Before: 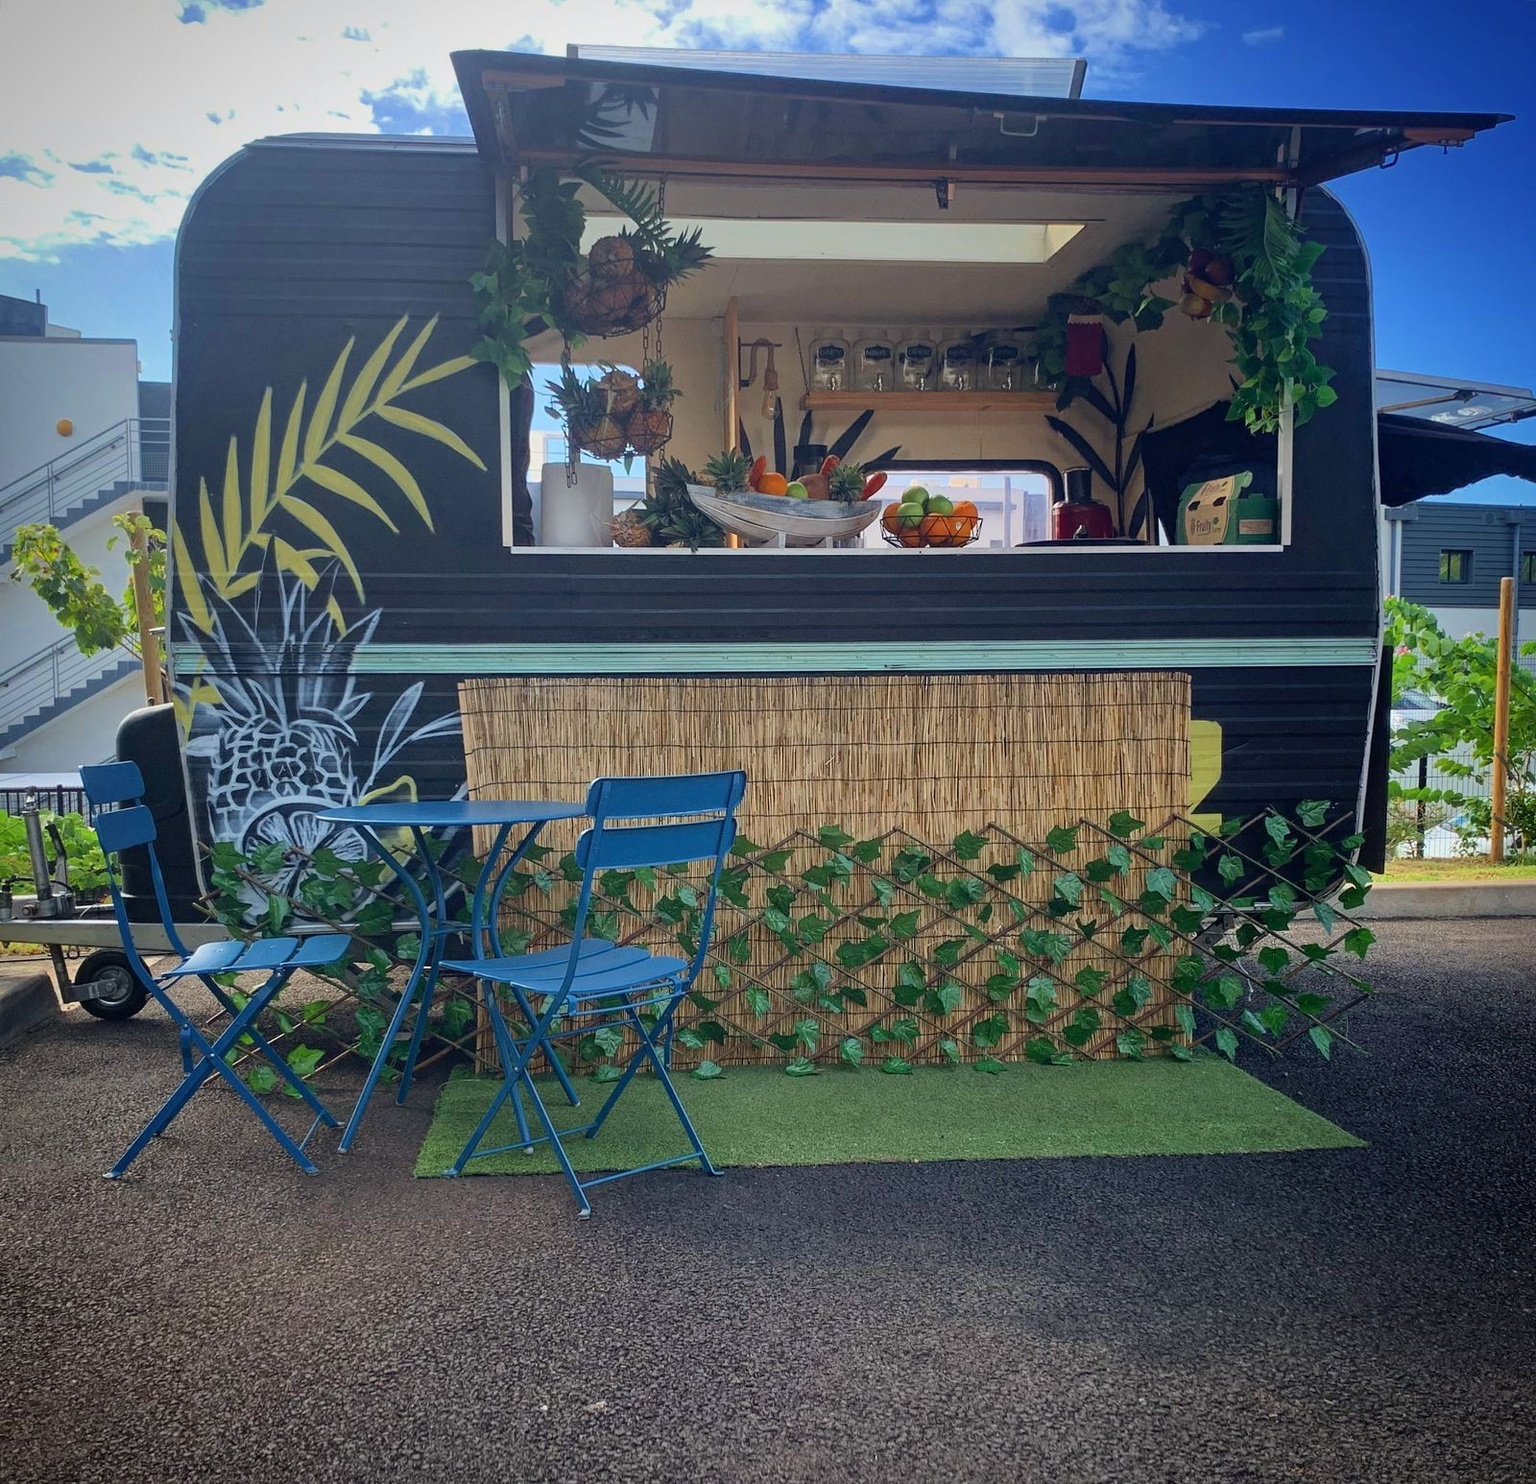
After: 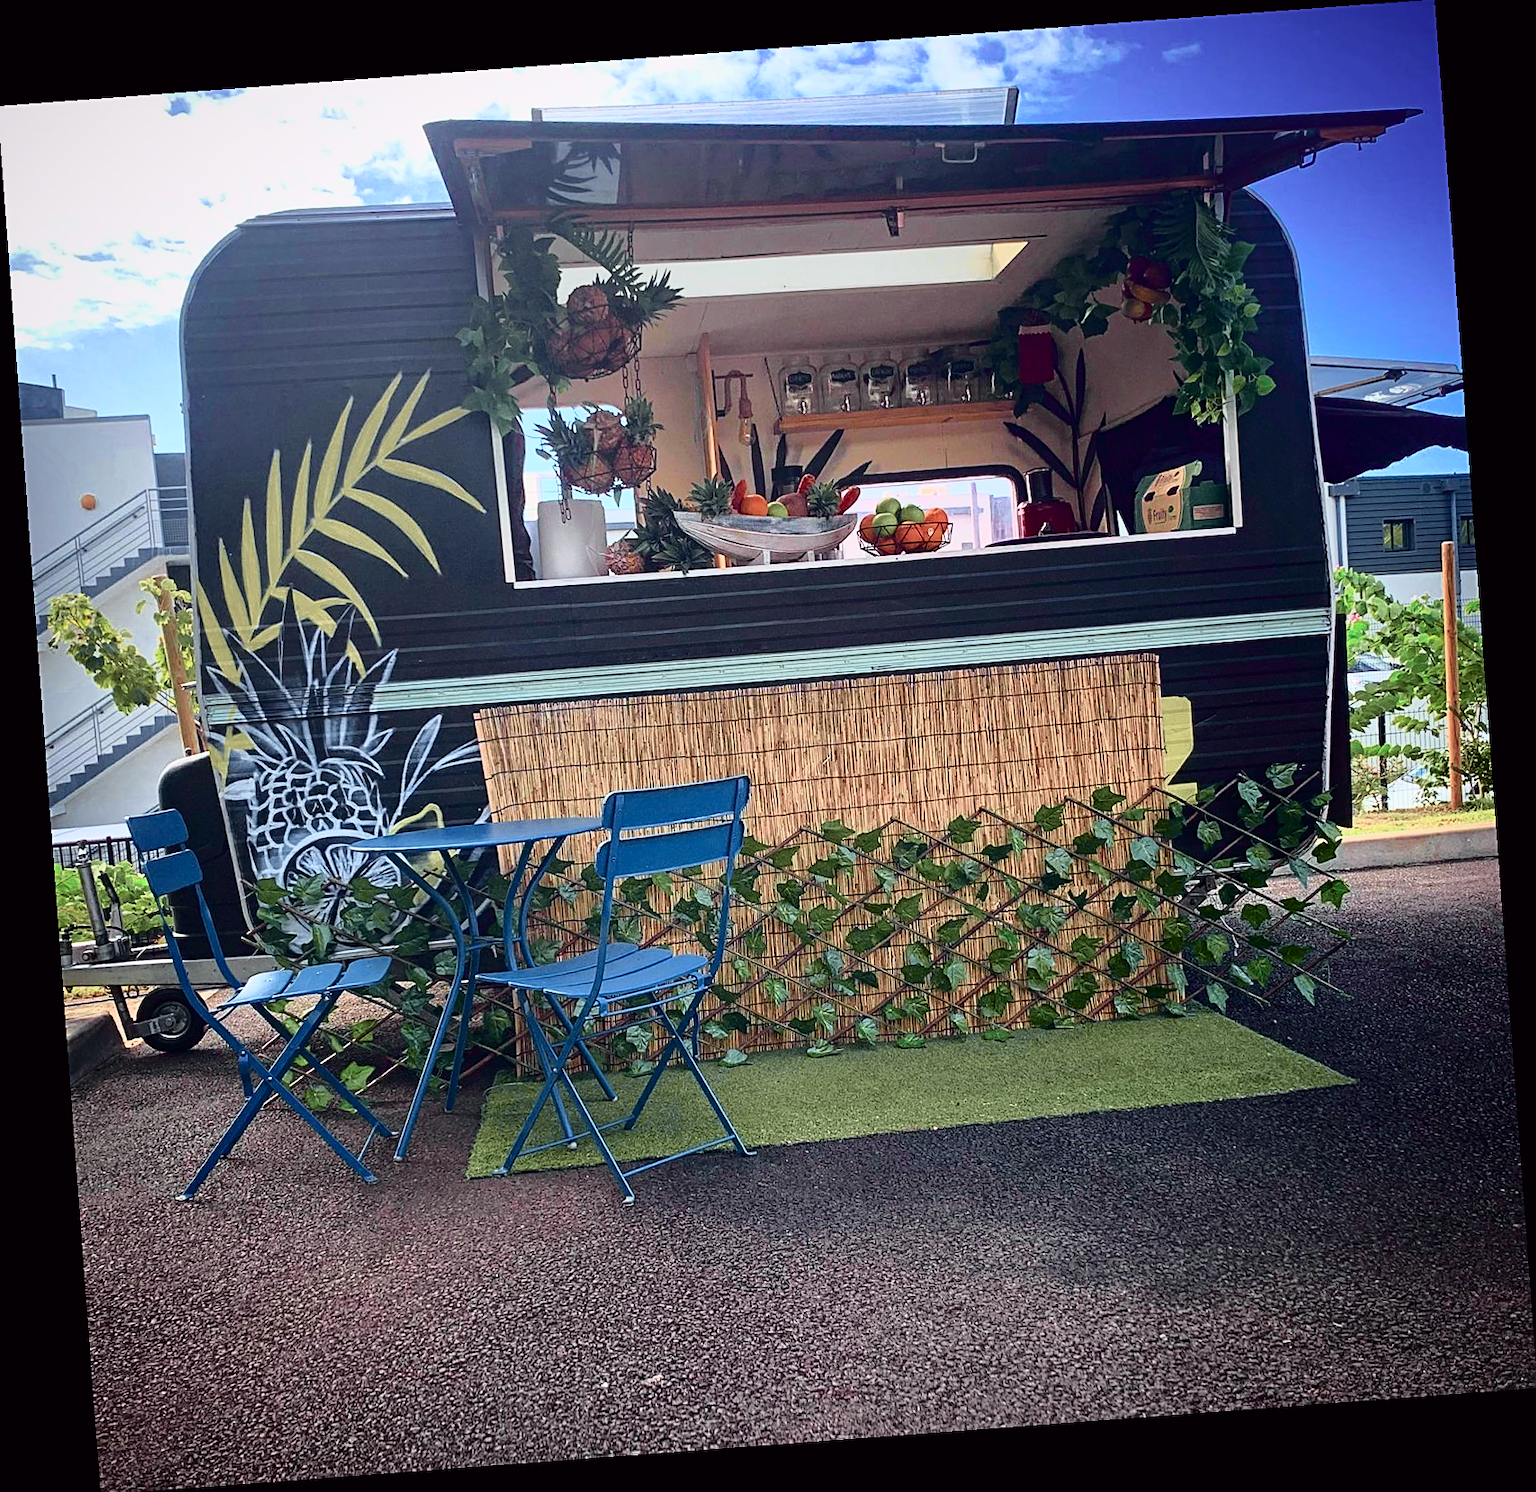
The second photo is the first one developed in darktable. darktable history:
crop and rotate: left 0.126%
sharpen: on, module defaults
exposure: exposure 0.2 EV, compensate highlight preservation false
white balance: emerald 1
contrast brightness saturation: contrast 0.14
rotate and perspective: rotation -4.25°, automatic cropping off
tone curve: curves: ch0 [(0, 0) (0.105, 0.068) (0.195, 0.162) (0.283, 0.283) (0.384, 0.404) (0.485, 0.531) (0.638, 0.681) (0.795, 0.879) (1, 0.977)]; ch1 [(0, 0) (0.161, 0.092) (0.35, 0.33) (0.379, 0.401) (0.456, 0.469) (0.498, 0.506) (0.521, 0.549) (0.58, 0.624) (0.635, 0.671) (1, 1)]; ch2 [(0, 0) (0.371, 0.362) (0.437, 0.437) (0.483, 0.484) (0.53, 0.515) (0.56, 0.58) (0.622, 0.606) (1, 1)], color space Lab, independent channels, preserve colors none
